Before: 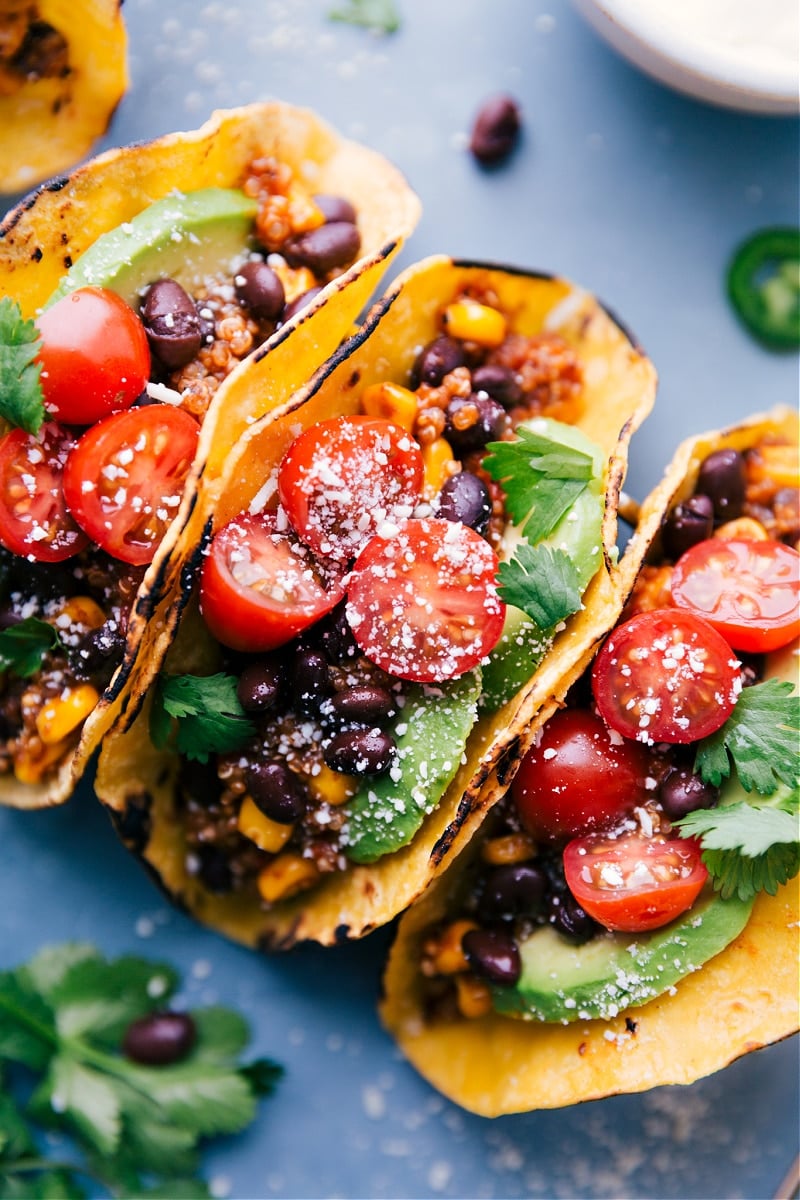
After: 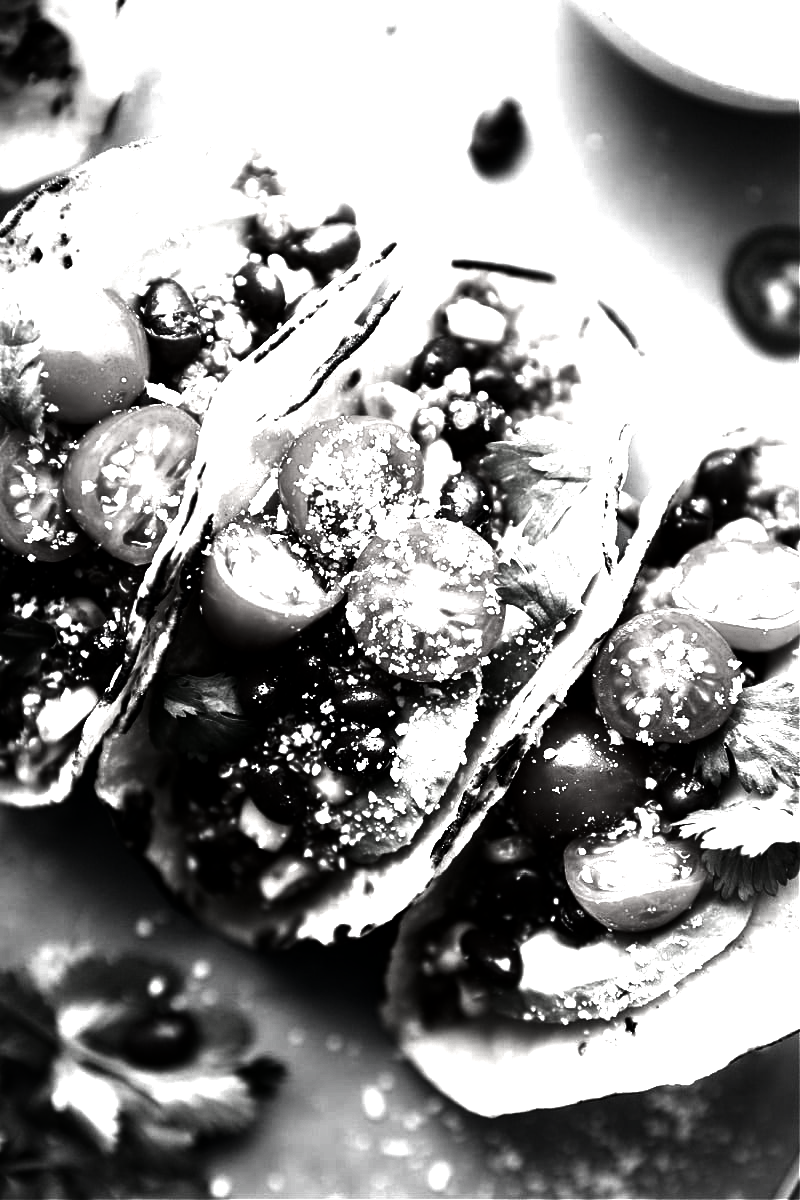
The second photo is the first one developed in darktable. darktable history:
contrast brightness saturation: contrast 0.016, brightness -0.99, saturation -0.986
vignetting: fall-off start 67.35%, fall-off radius 67.63%, automatic ratio true, unbound false
exposure: black level correction 0, exposure 1.592 EV, compensate exposure bias true, compensate highlight preservation false
tone equalizer: mask exposure compensation -0.491 EV
color balance rgb: perceptual saturation grading › global saturation 20%, perceptual saturation grading › highlights -14.049%, perceptual saturation grading › shadows 49.863%
